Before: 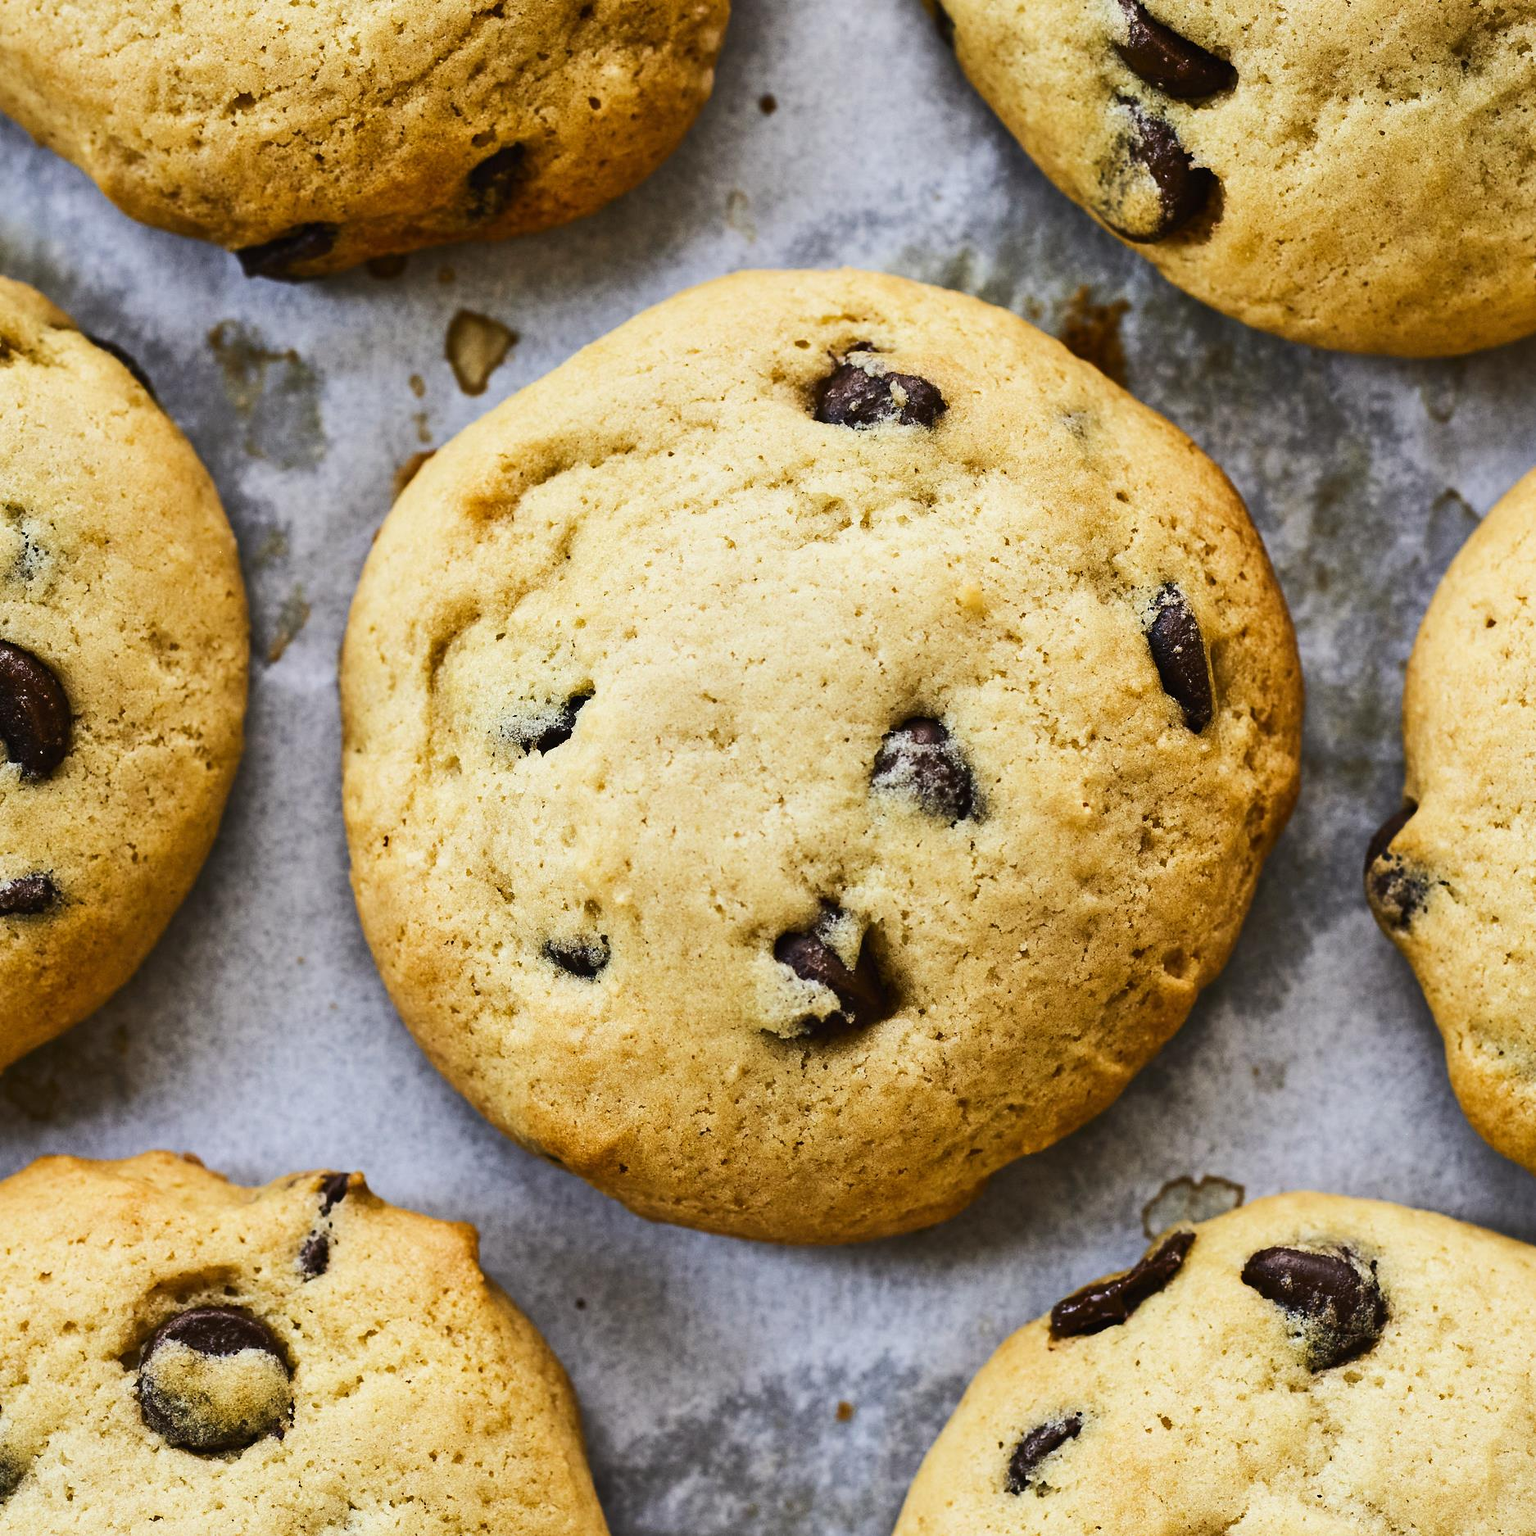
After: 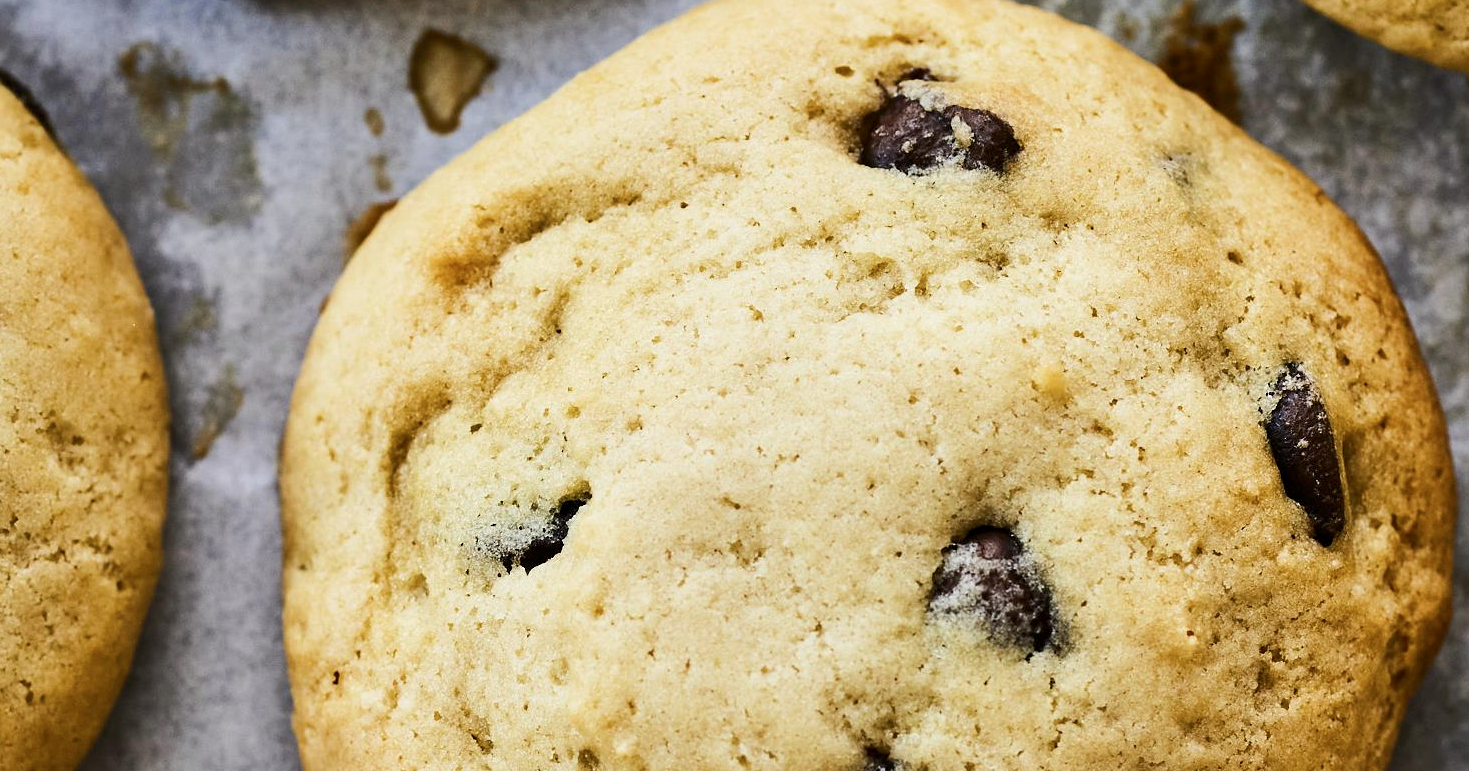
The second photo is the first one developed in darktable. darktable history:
color calibration: illuminant same as pipeline (D50), adaptation XYZ, x 0.346, y 0.358, temperature 5022.29 K
color zones: curves: ch0 [(0, 0.5) (0.125, 0.4) (0.25, 0.5) (0.375, 0.4) (0.5, 0.4) (0.625, 0.35) (0.75, 0.35) (0.875, 0.5)]; ch1 [(0, 0.35) (0.125, 0.45) (0.25, 0.35) (0.375, 0.35) (0.5, 0.35) (0.625, 0.35) (0.75, 0.45) (0.875, 0.35)]; ch2 [(0, 0.6) (0.125, 0.5) (0.25, 0.5) (0.375, 0.6) (0.5, 0.6) (0.625, 0.5) (0.75, 0.5) (0.875, 0.5)], mix -63.26%
crop: left 7.218%, top 18.653%, right 14.382%, bottom 40.181%
color balance rgb: global offset › luminance -0.248%, perceptual saturation grading › global saturation 0.417%
